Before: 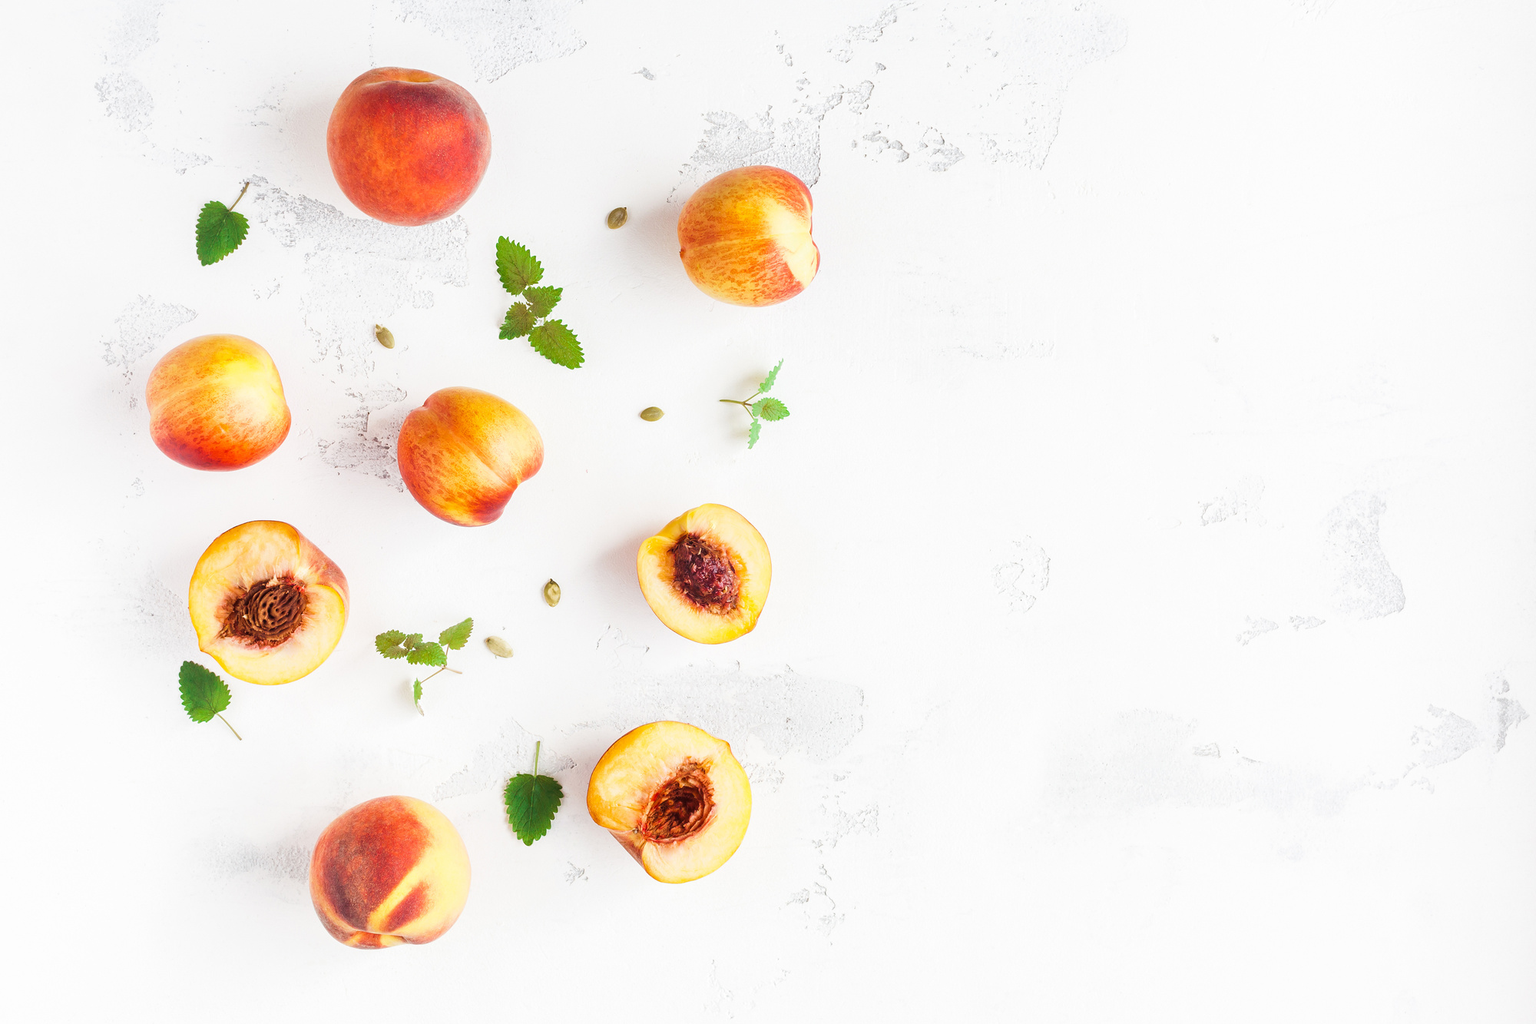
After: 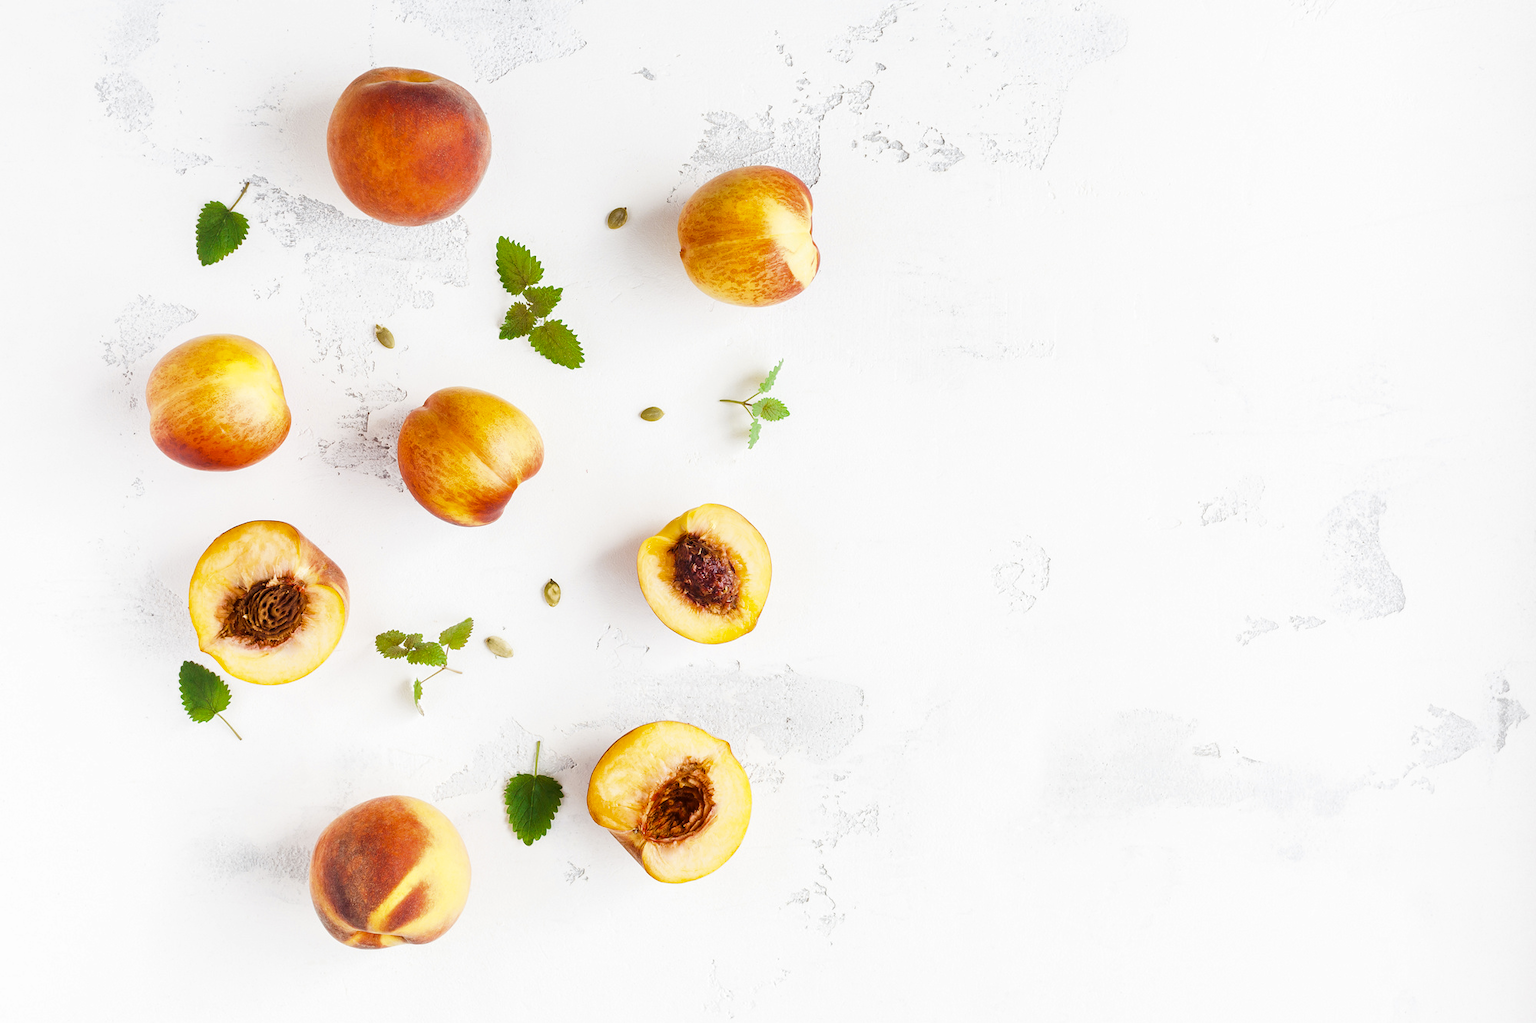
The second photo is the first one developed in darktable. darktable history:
color contrast: green-magenta contrast 0.8, blue-yellow contrast 1.1, unbound 0
contrast brightness saturation: brightness -0.09
